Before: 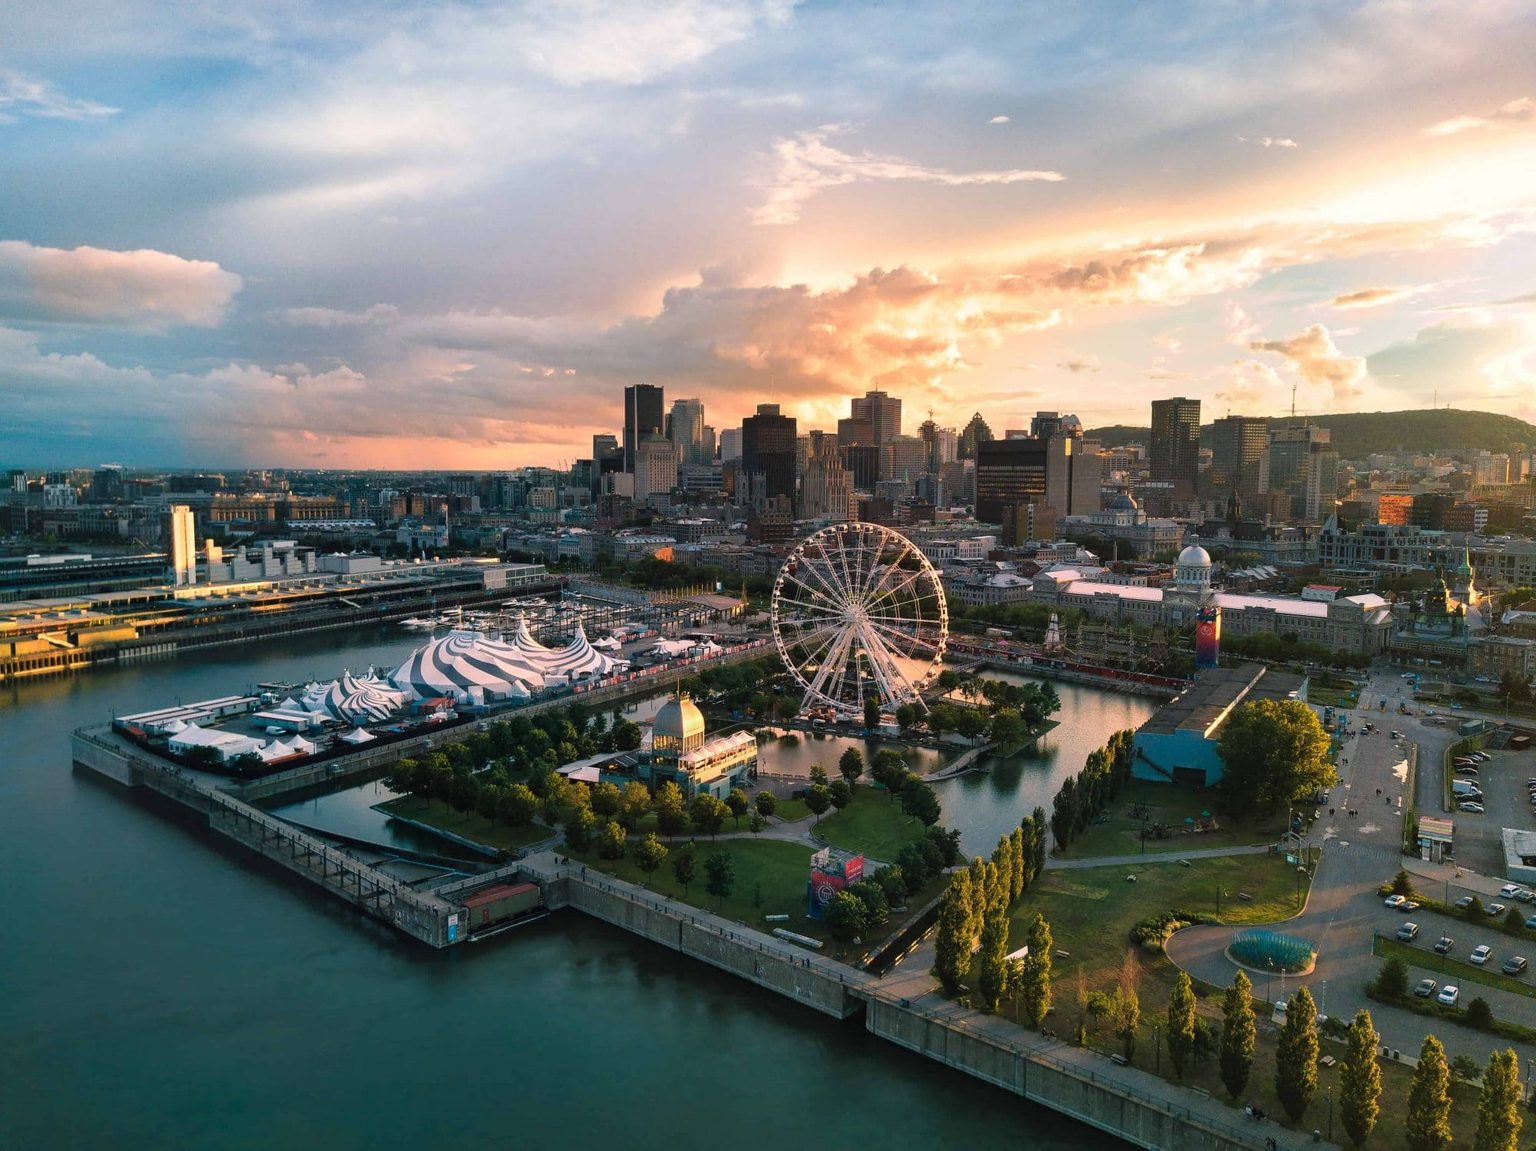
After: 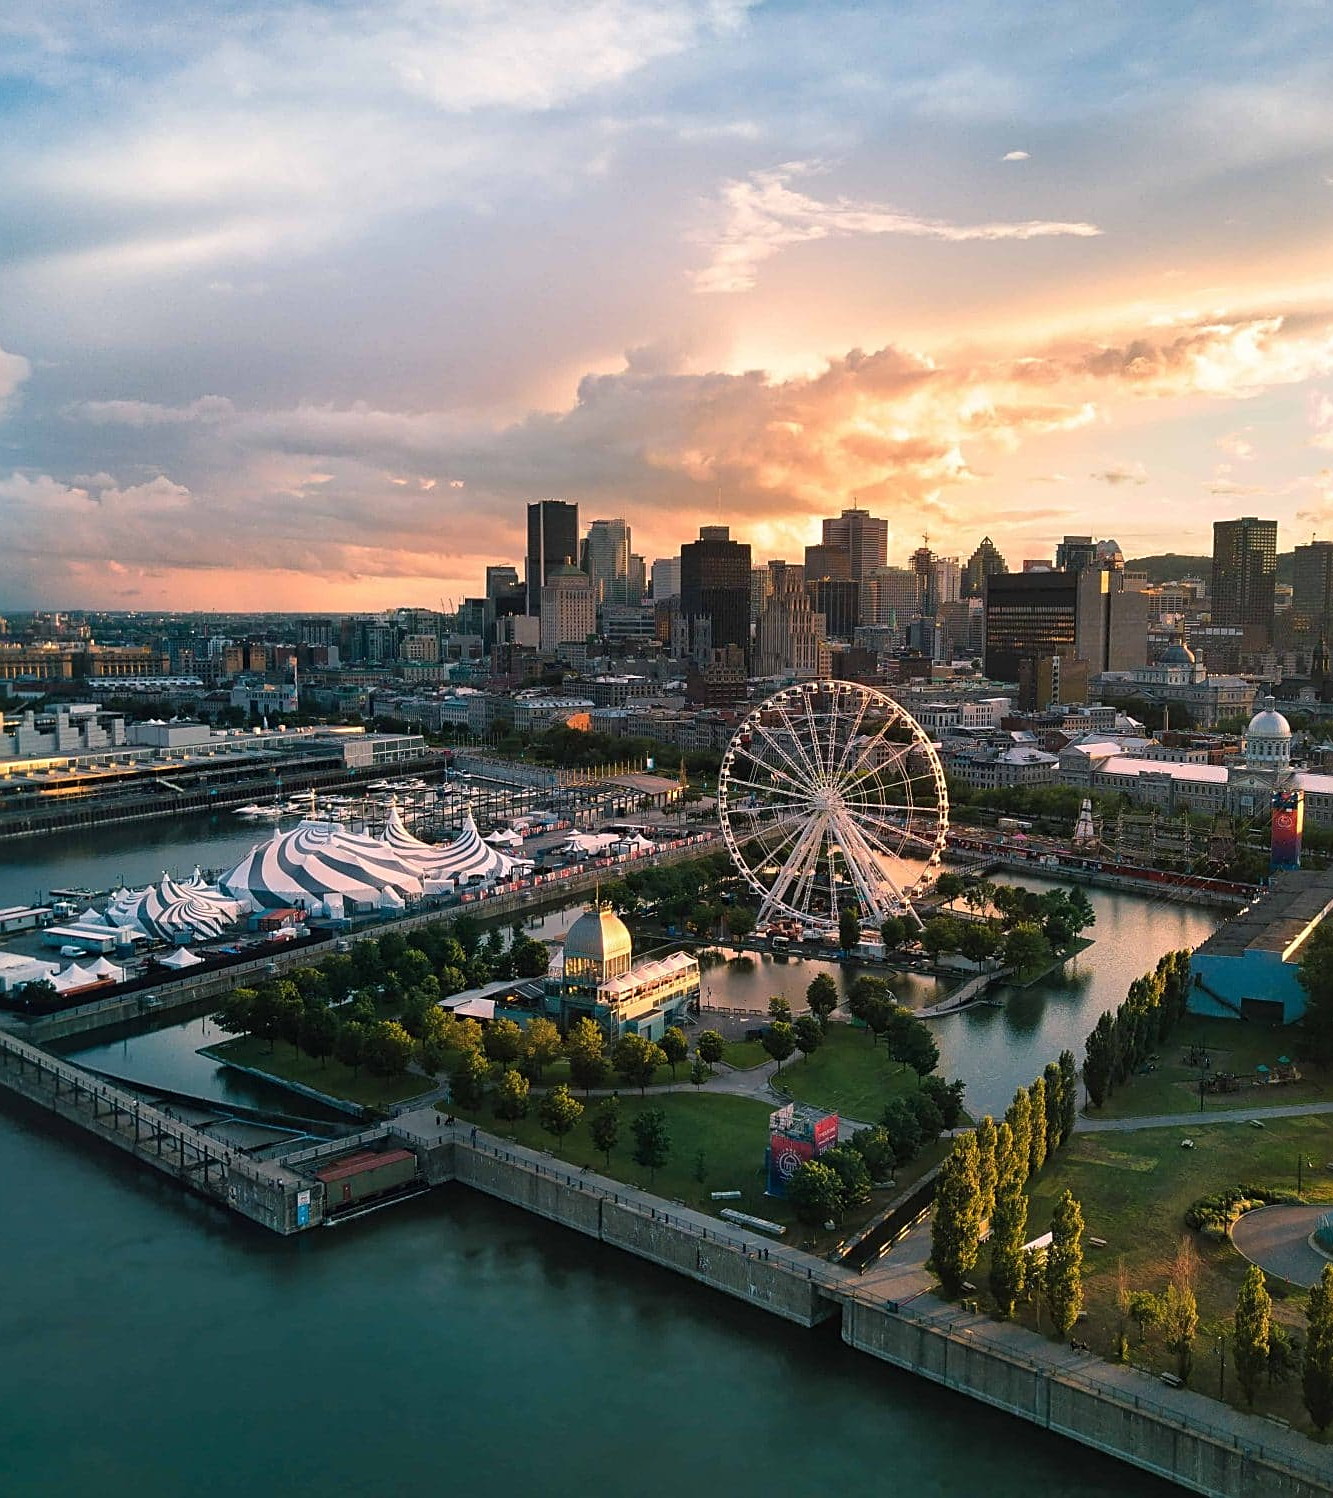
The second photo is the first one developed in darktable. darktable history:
sharpen: on, module defaults
crop and rotate: left 14.328%, right 19.021%
